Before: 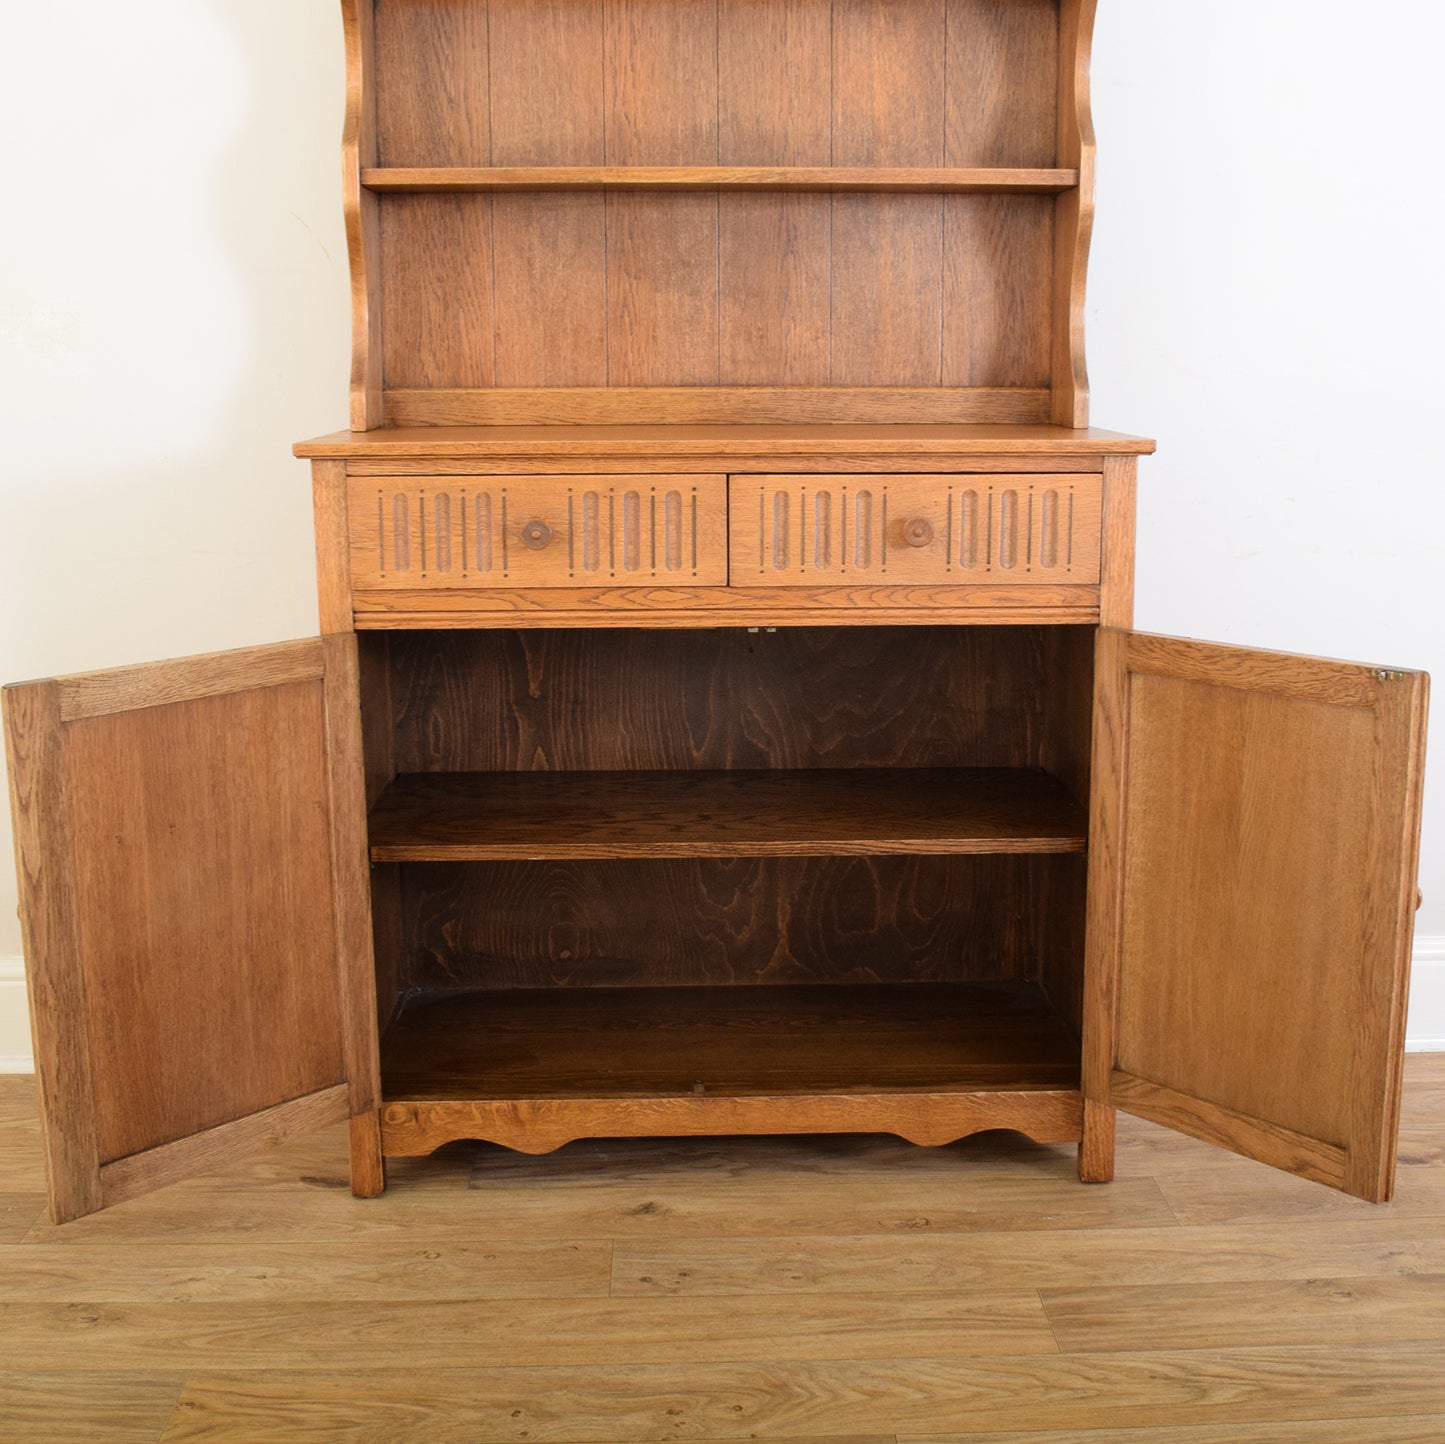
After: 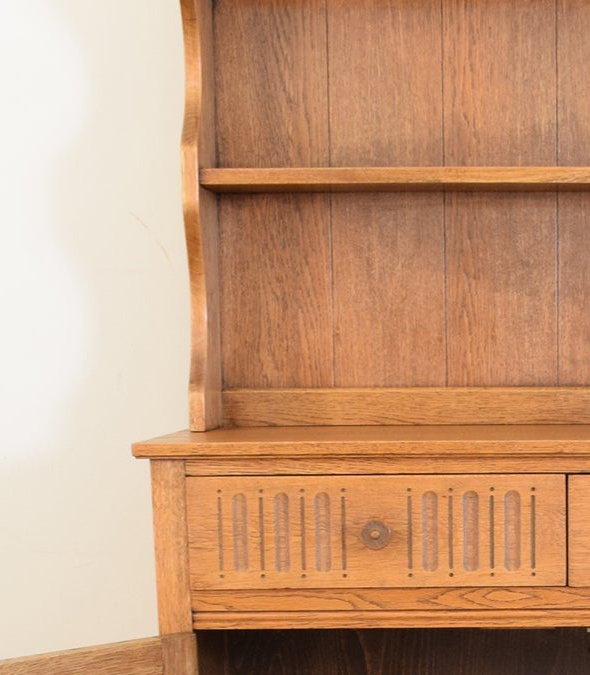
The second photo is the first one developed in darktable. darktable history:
crop and rotate: left 11.201%, top 0.065%, right 47.925%, bottom 53.156%
